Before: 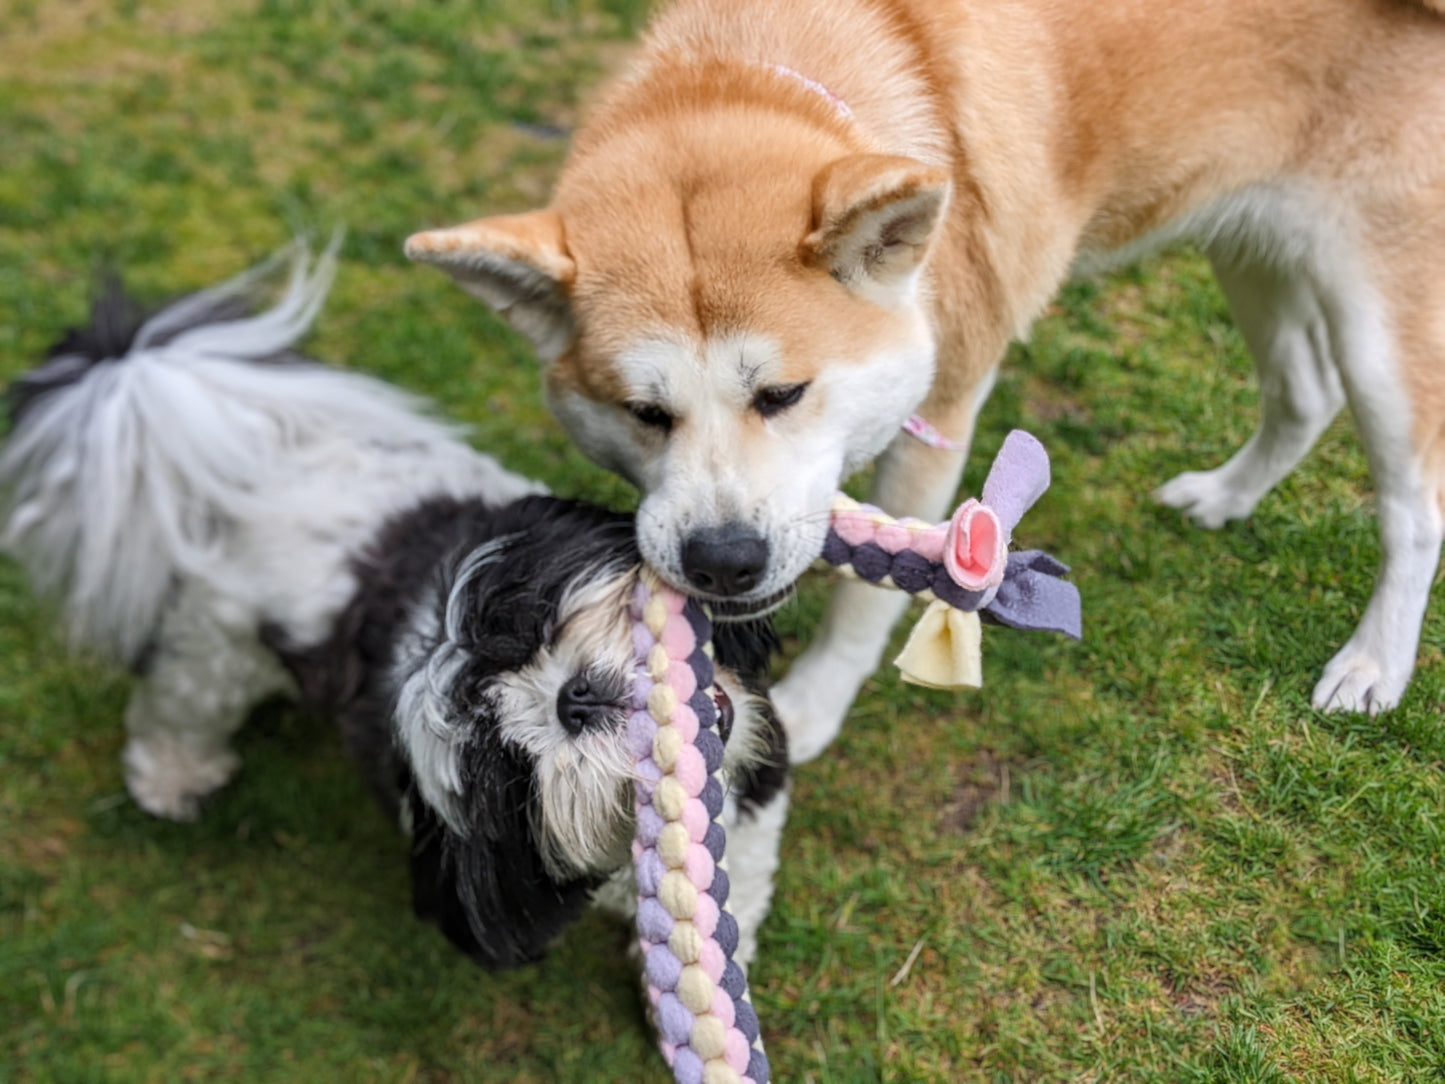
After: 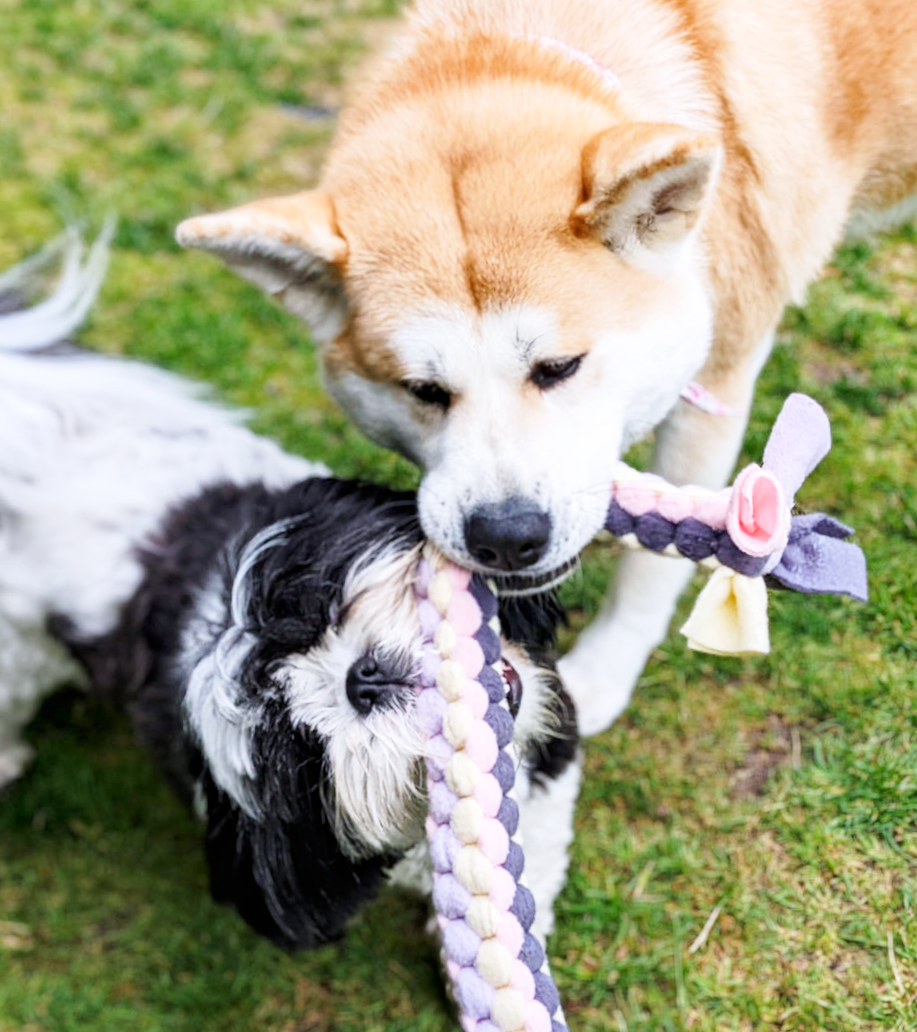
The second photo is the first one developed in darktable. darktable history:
color calibration: illuminant as shot in camera, x 0.358, y 0.373, temperature 4628.91 K
rotate and perspective: rotation -2.12°, lens shift (vertical) 0.009, lens shift (horizontal) -0.008, automatic cropping original format, crop left 0.036, crop right 0.964, crop top 0.05, crop bottom 0.959
white balance: emerald 1
base curve: curves: ch0 [(0, 0) (0.005, 0.002) (0.15, 0.3) (0.4, 0.7) (0.75, 0.95) (1, 1)], preserve colors none
crop and rotate: left 13.409%, right 19.924%
